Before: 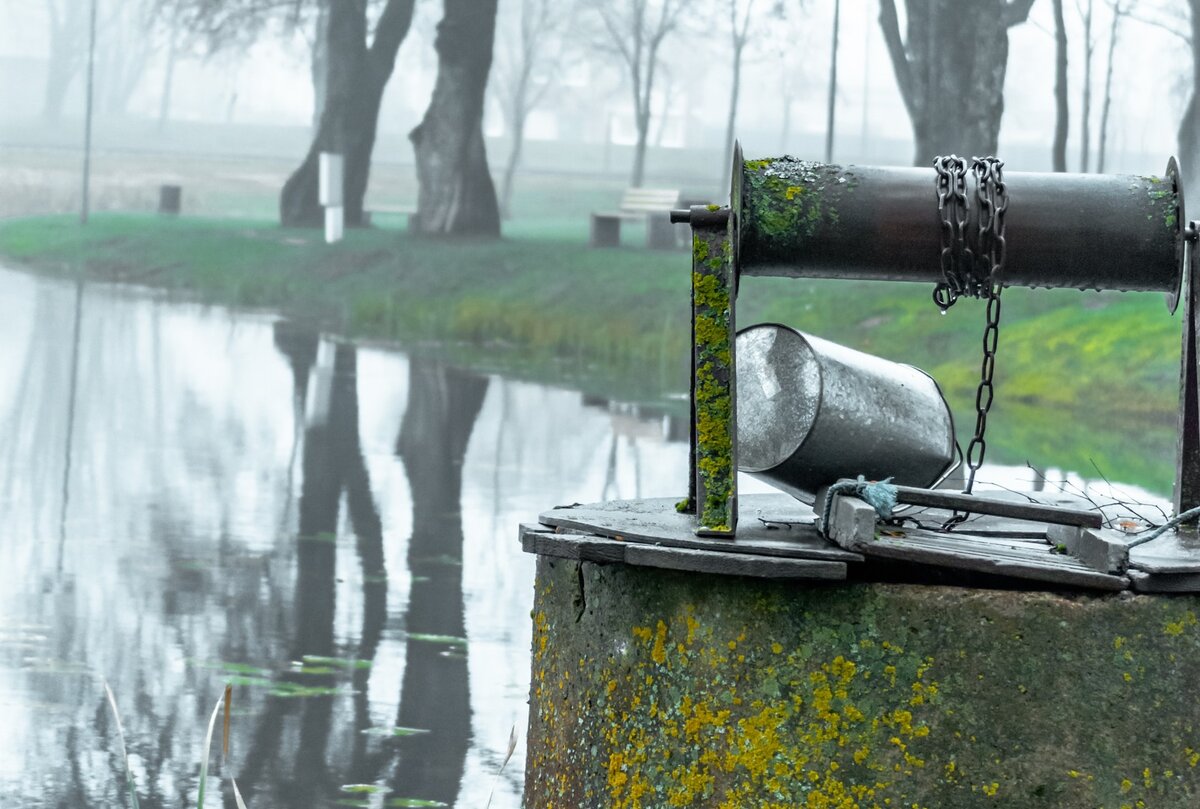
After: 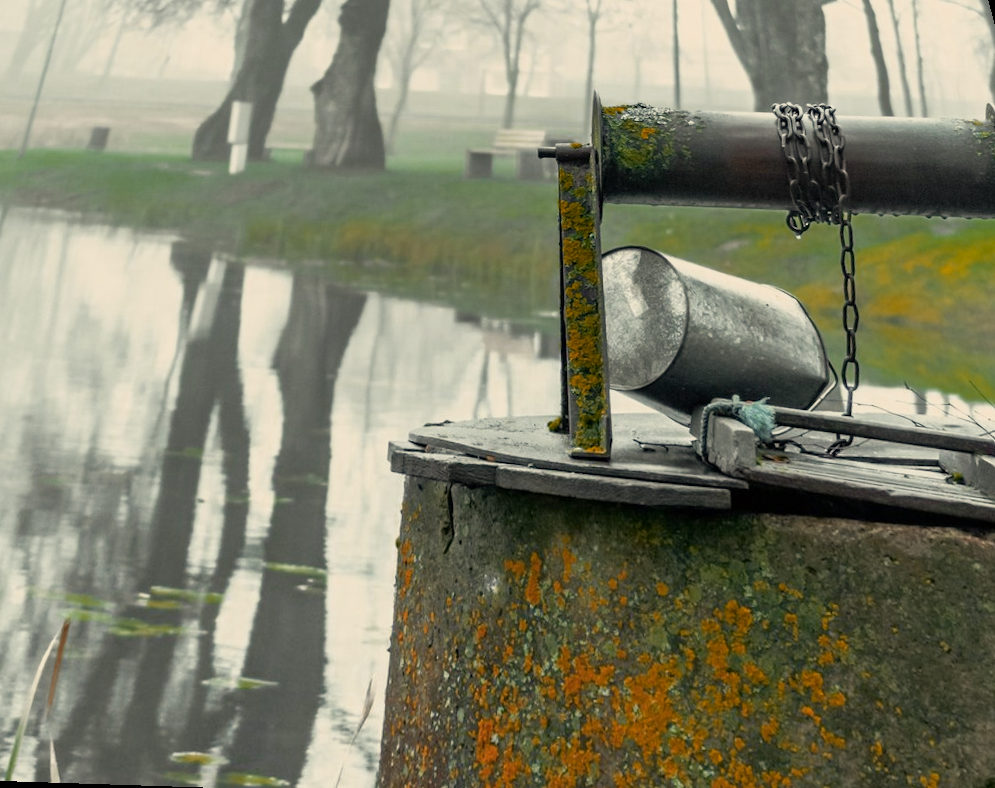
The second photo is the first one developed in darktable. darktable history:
color zones: curves: ch0 [(0, 0.299) (0.25, 0.383) (0.456, 0.352) (0.736, 0.571)]; ch1 [(0, 0.63) (0.151, 0.568) (0.254, 0.416) (0.47, 0.558) (0.732, 0.37) (0.909, 0.492)]; ch2 [(0.004, 0.604) (0.158, 0.443) (0.257, 0.403) (0.761, 0.468)]
rotate and perspective: rotation 0.72°, lens shift (vertical) -0.352, lens shift (horizontal) -0.051, crop left 0.152, crop right 0.859, crop top 0.019, crop bottom 0.964
color correction: highlights a* 1.39, highlights b* 17.83
